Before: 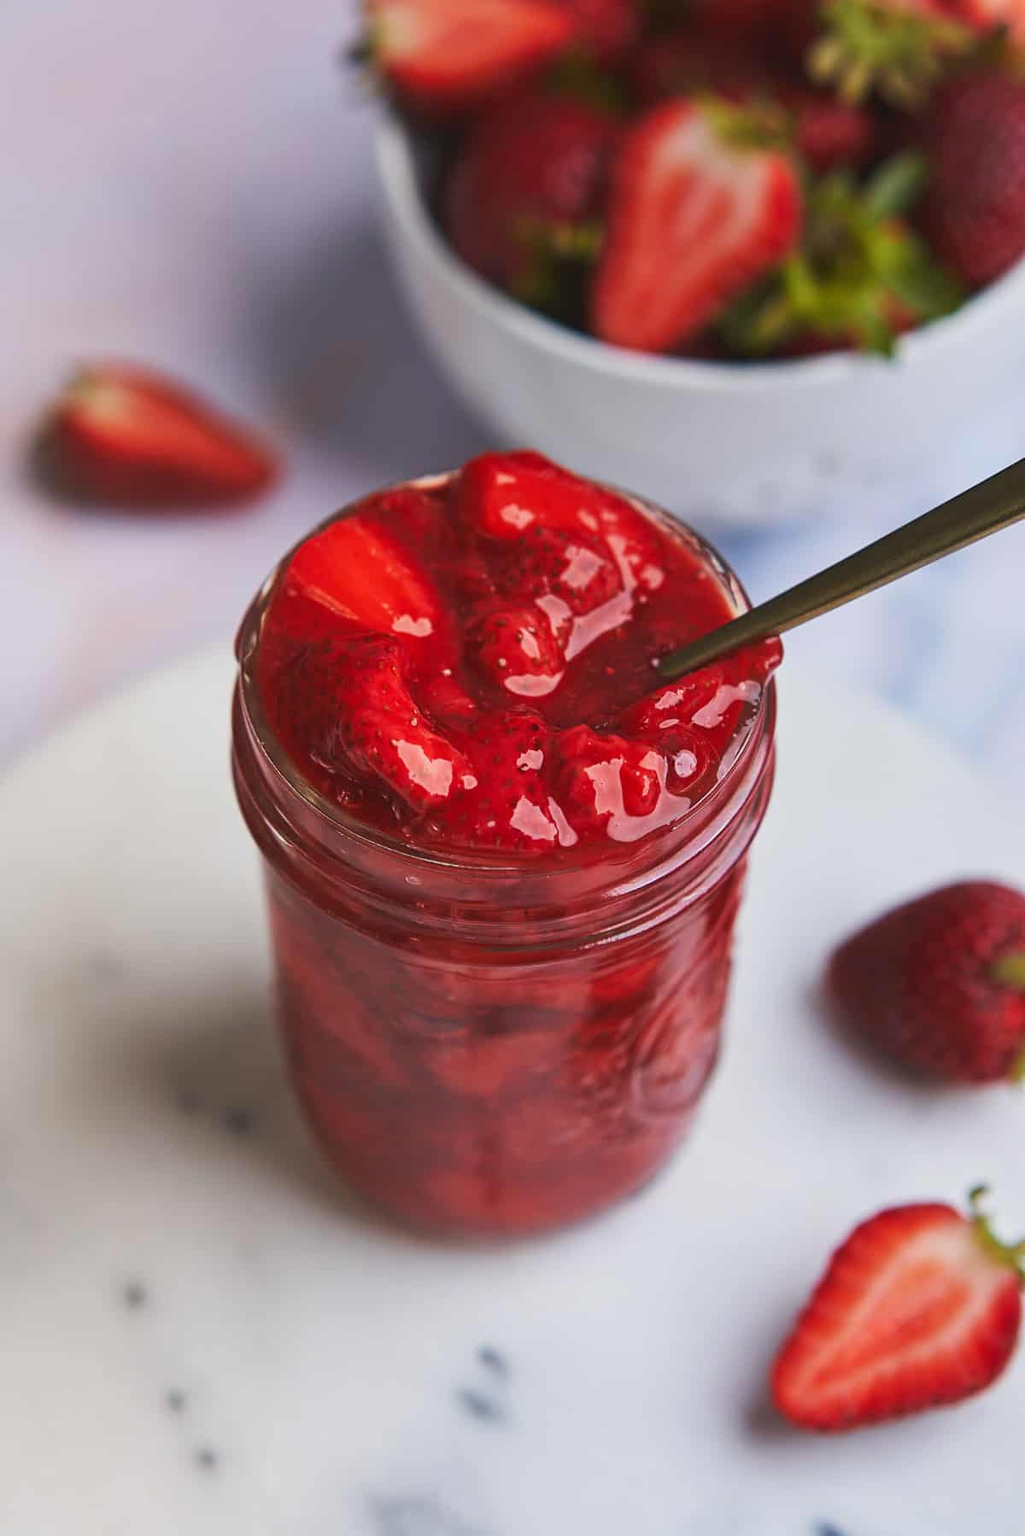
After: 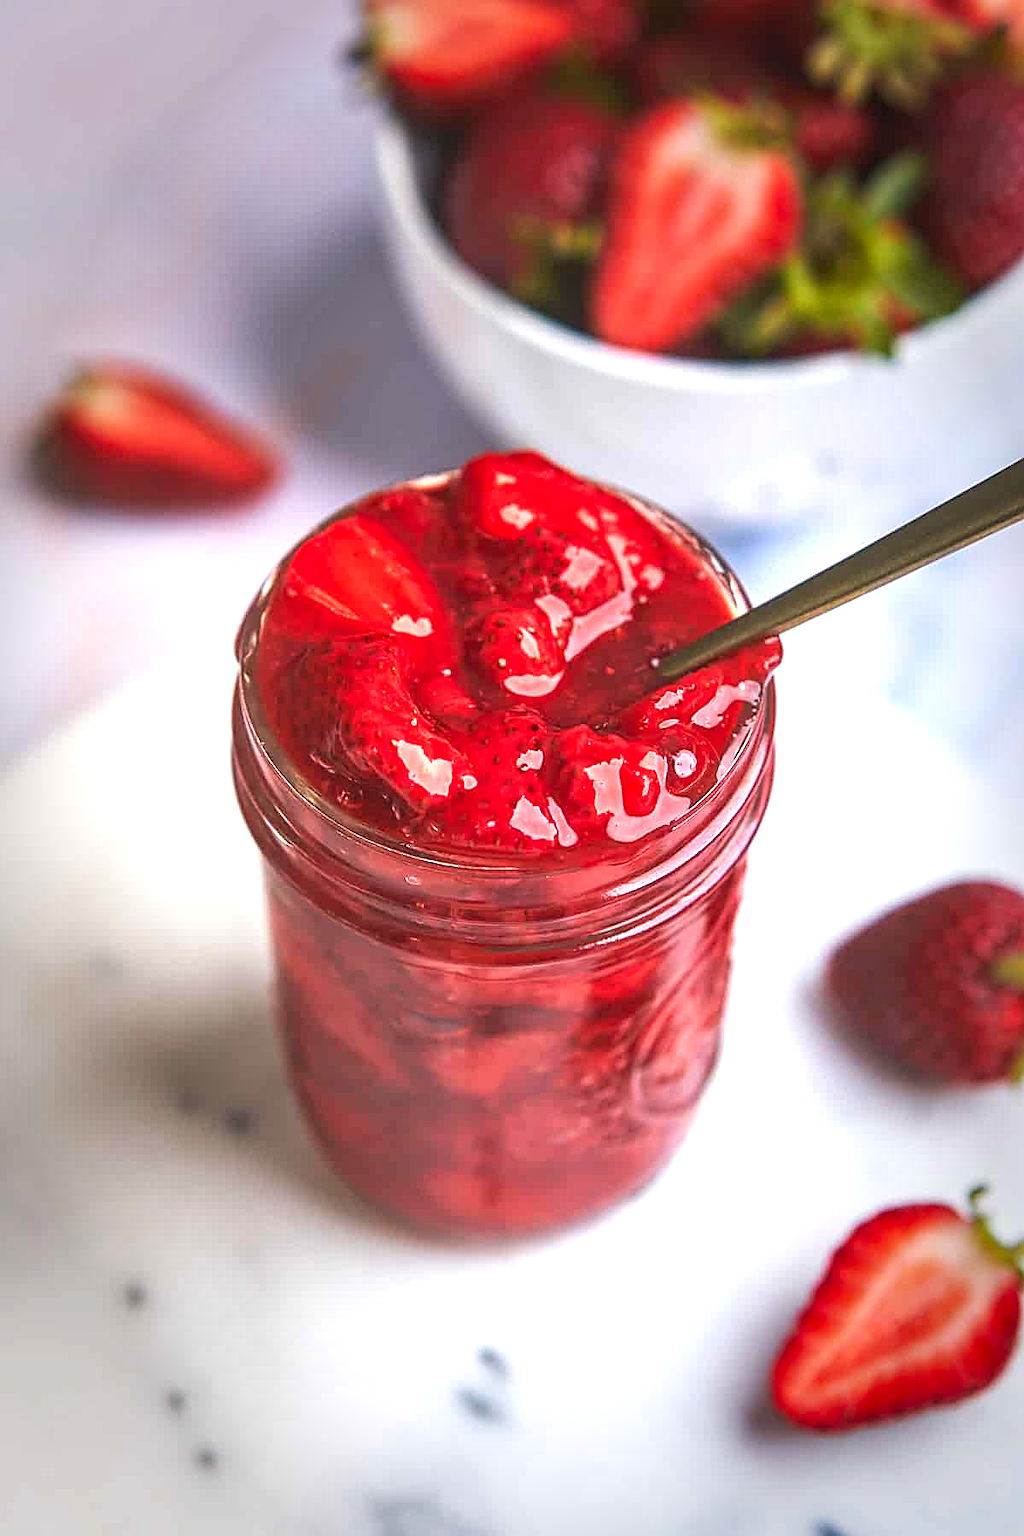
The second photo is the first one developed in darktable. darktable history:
sharpen: on, module defaults
local contrast: highlights 39%, shadows 60%, detail 138%, midtone range 0.514
color correction: highlights b* 0.05
exposure: black level correction 0, exposure 1.183 EV, compensate exposure bias true, compensate highlight preservation false
contrast brightness saturation: contrast -0.129
vignetting: fall-off start 66.8%, fall-off radius 39.79%, saturation 0.039, automatic ratio true, width/height ratio 0.678
